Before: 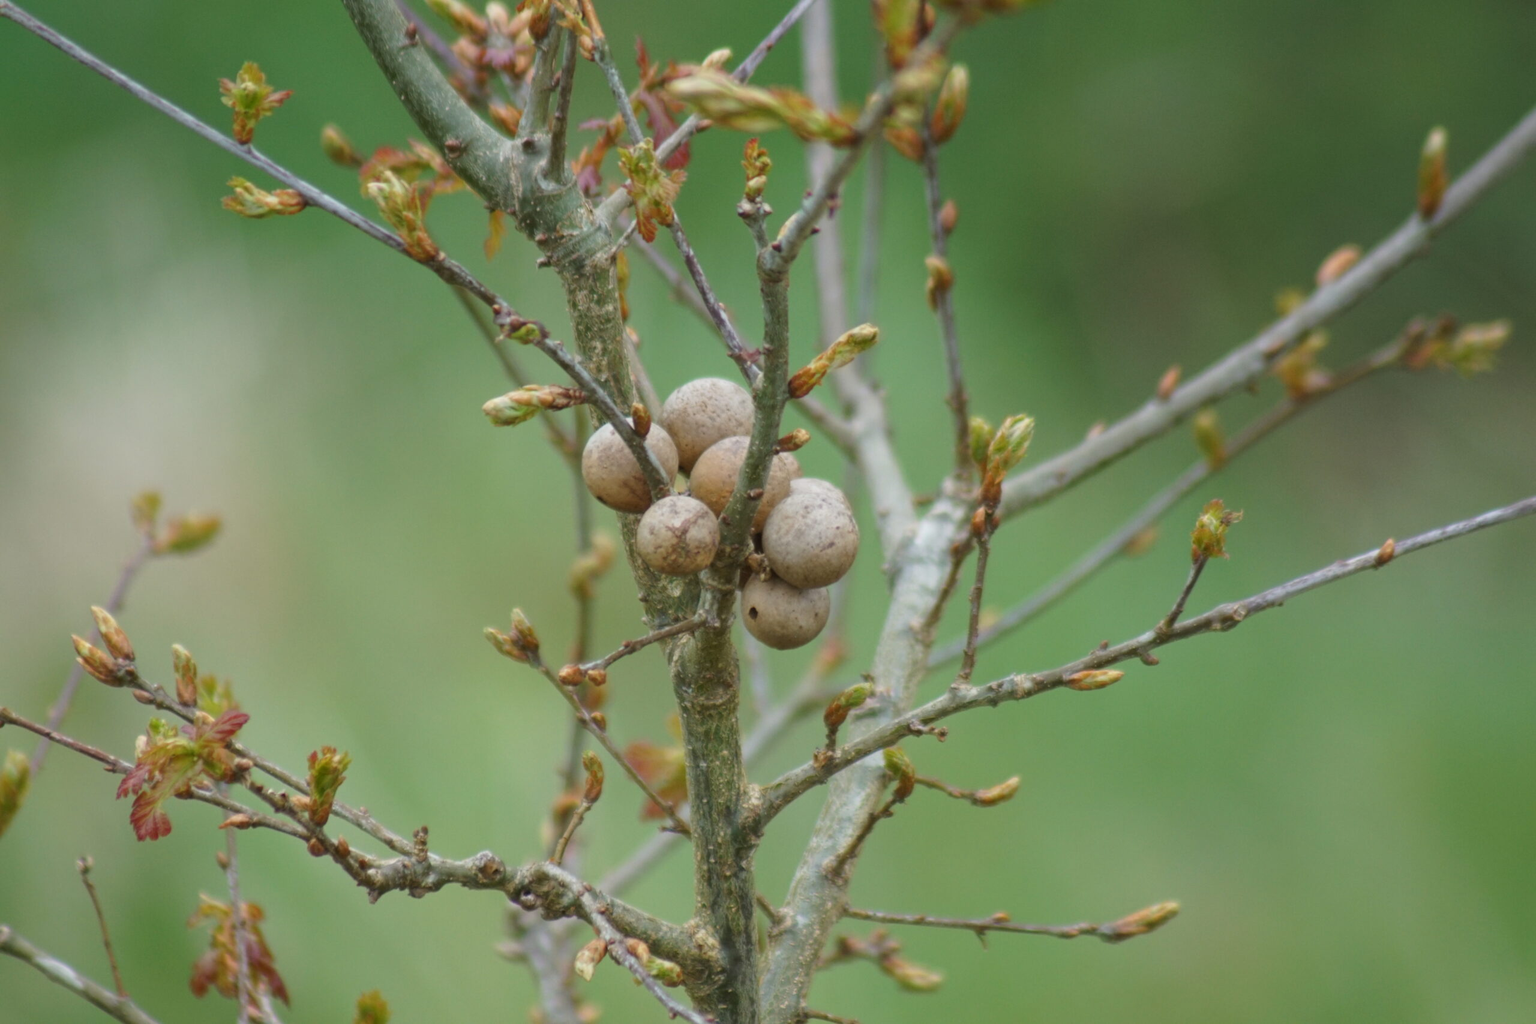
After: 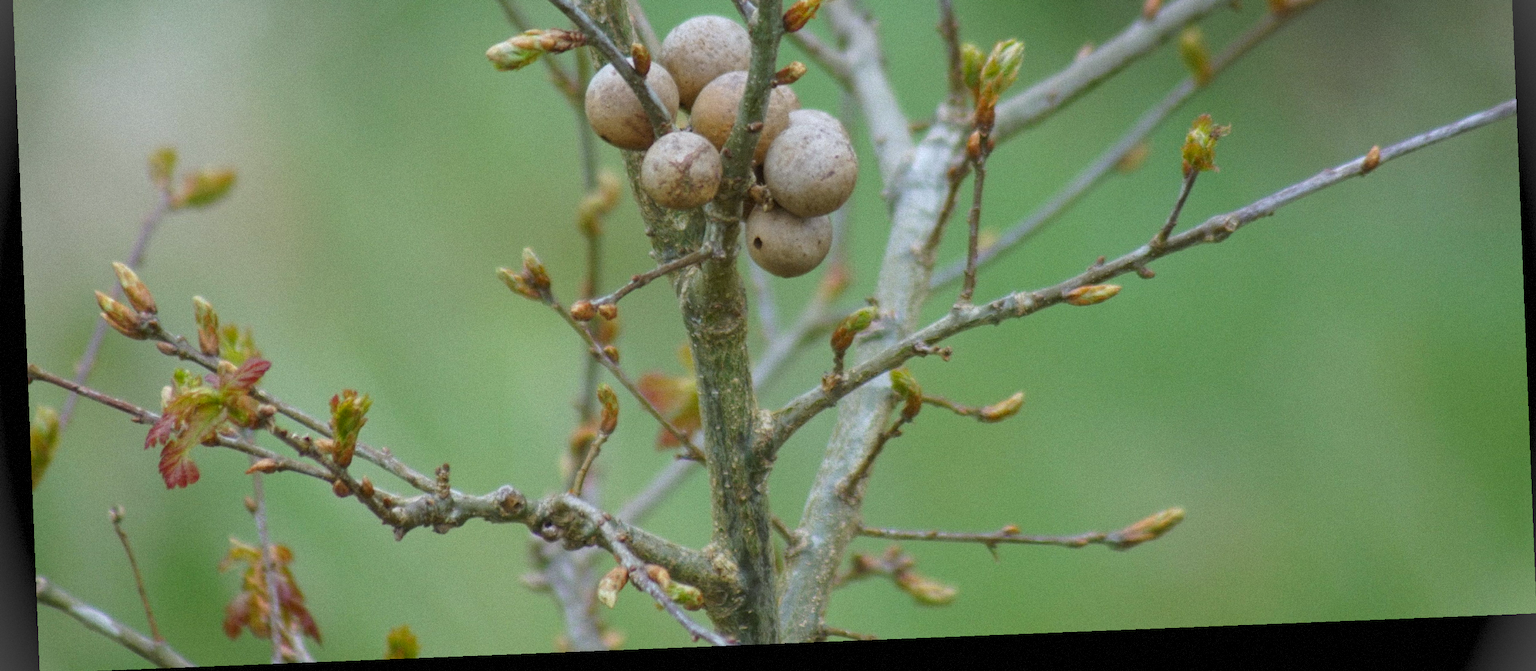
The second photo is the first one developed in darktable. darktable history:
exposure: compensate highlight preservation false
crop and rotate: top 36.435%
rotate and perspective: rotation -2.29°, automatic cropping off
vignetting: fall-off start 100%, brightness 0.3, saturation 0
color correction: highlights a* 0.816, highlights b* 2.78, saturation 1.1
white balance: red 0.954, blue 1.079
grain: mid-tones bias 0%
